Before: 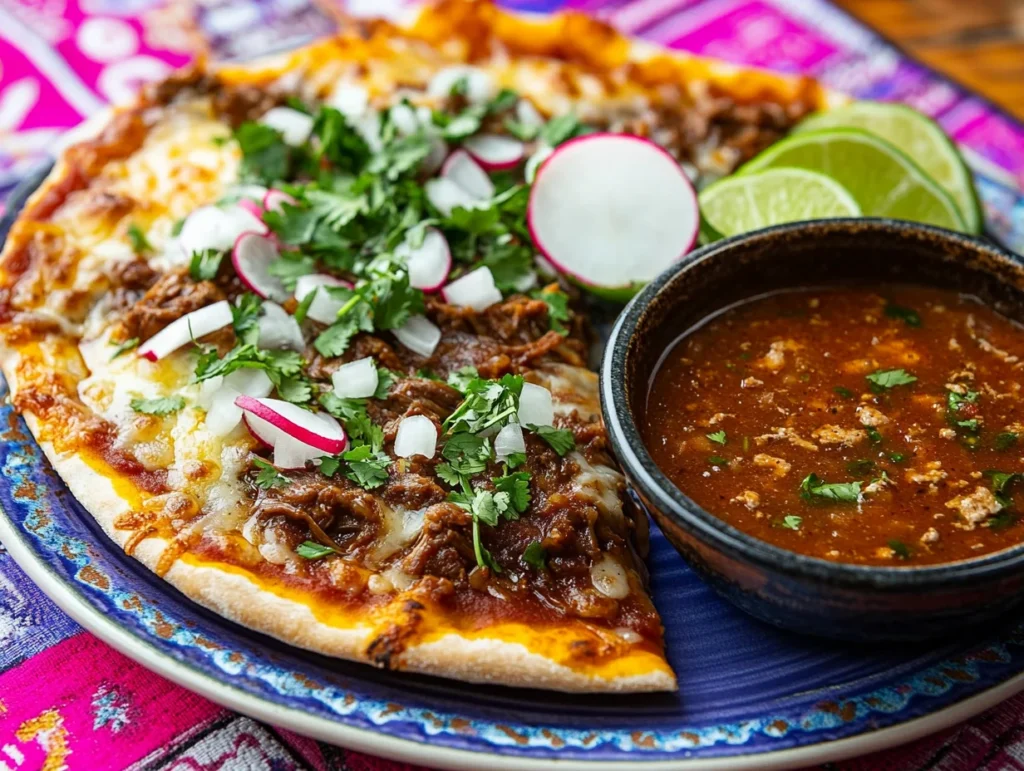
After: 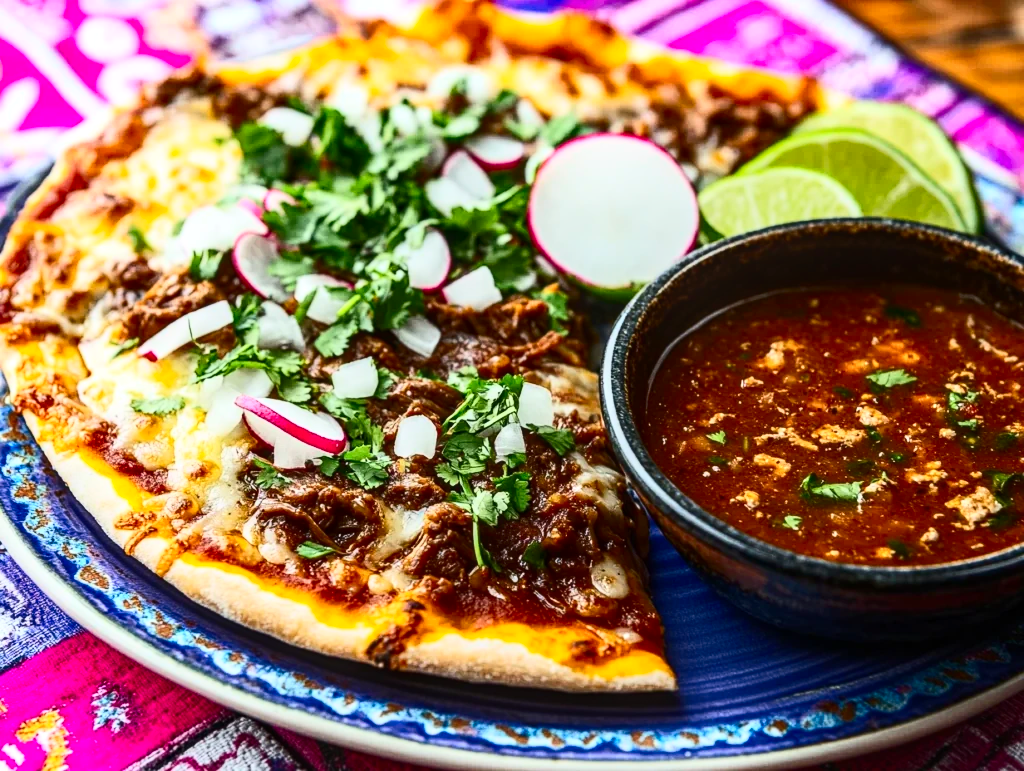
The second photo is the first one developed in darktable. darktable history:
local contrast: on, module defaults
contrast brightness saturation: contrast 0.407, brightness 0.109, saturation 0.207
